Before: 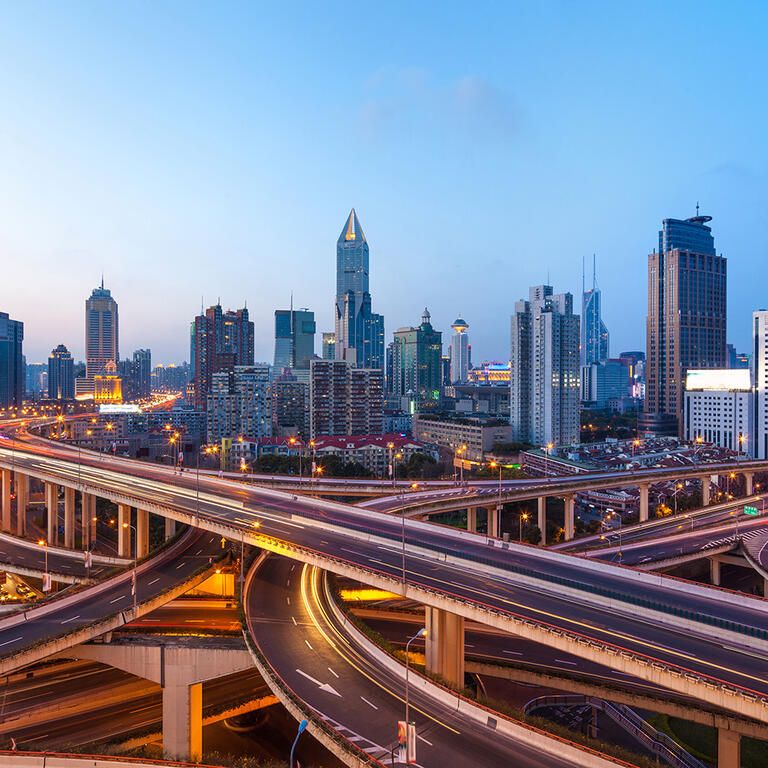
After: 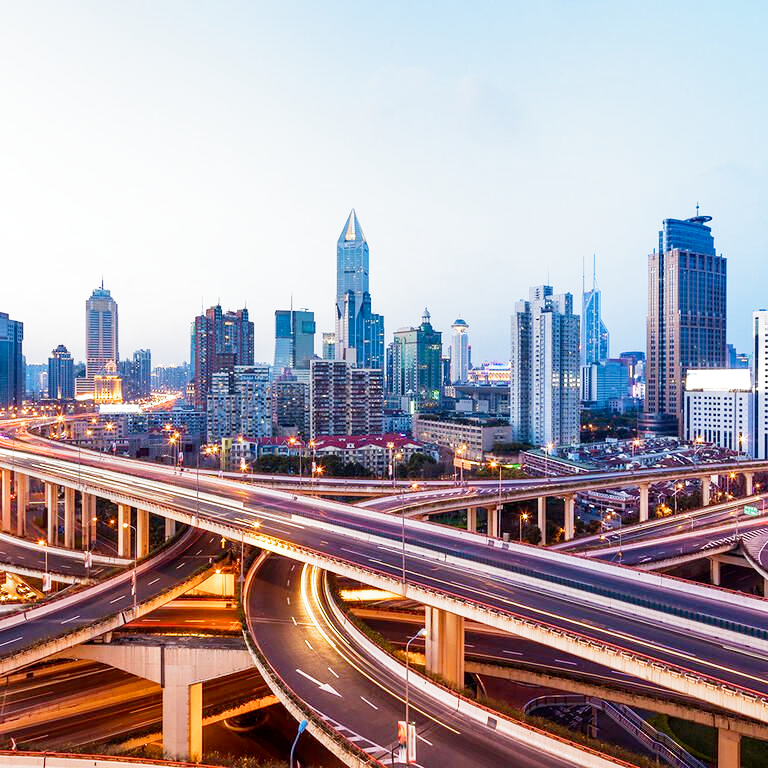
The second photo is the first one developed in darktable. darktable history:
filmic rgb: middle gray luminance 9.23%, black relative exposure -10.55 EV, white relative exposure 3.45 EV, threshold 6 EV, target black luminance 0%, hardness 5.98, latitude 59.69%, contrast 1.087, highlights saturation mix 5%, shadows ↔ highlights balance 29.23%, add noise in highlights 0, preserve chrominance no, color science v3 (2019), use custom middle-gray values true, iterations of high-quality reconstruction 0, contrast in highlights soft, enable highlight reconstruction true
levels: mode automatic, black 0.023%, white 99.97%, levels [0.062, 0.494, 0.925]
tone equalizer: -8 EV -0.417 EV, -7 EV -0.389 EV, -6 EV -0.333 EV, -5 EV -0.222 EV, -3 EV 0.222 EV, -2 EV 0.333 EV, -1 EV 0.389 EV, +0 EV 0.417 EV, edges refinement/feathering 500, mask exposure compensation -1.57 EV, preserve details no
color balance rgb: contrast -10%
